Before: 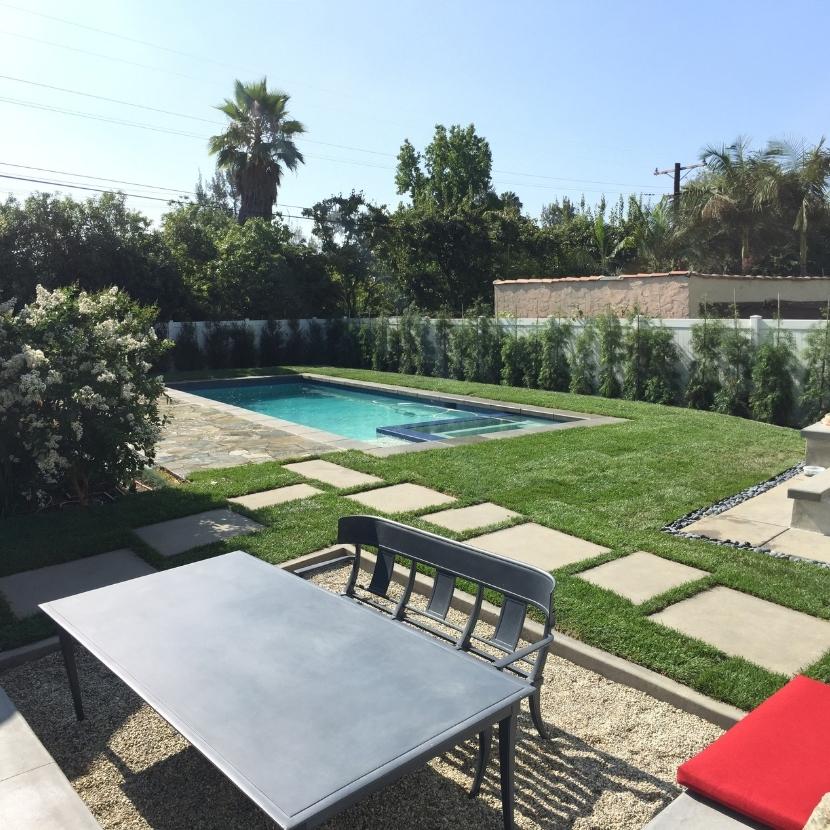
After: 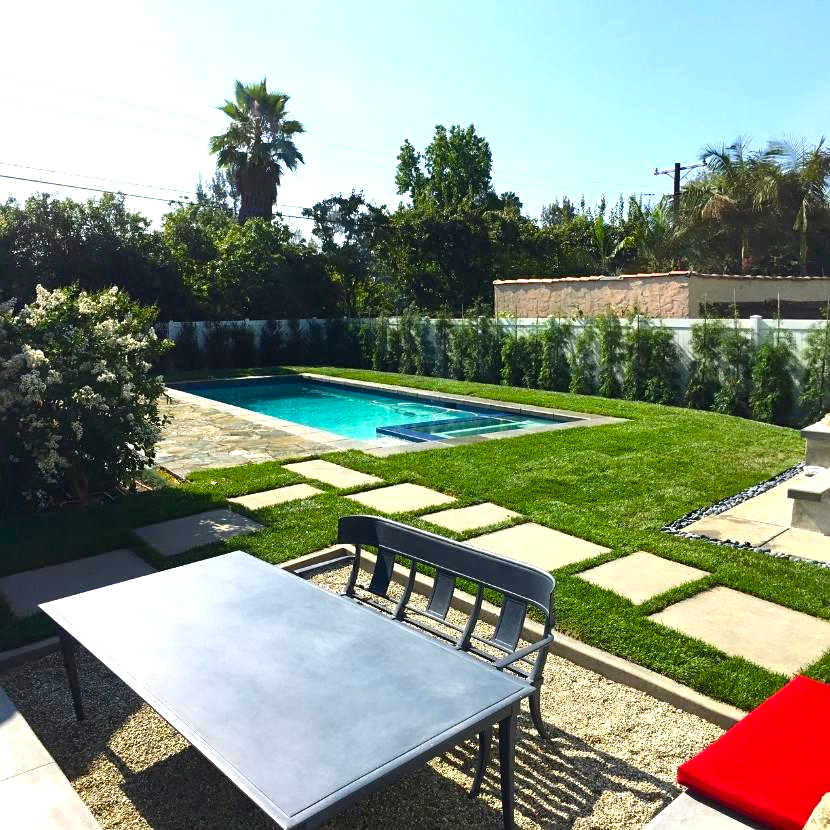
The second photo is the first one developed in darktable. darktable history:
sharpen: amount 0.2
color balance rgb: linear chroma grading › global chroma 9%, perceptual saturation grading › global saturation 36%, perceptual saturation grading › shadows 35%, perceptual brilliance grading › global brilliance 15%, perceptual brilliance grading › shadows -35%, global vibrance 15%
